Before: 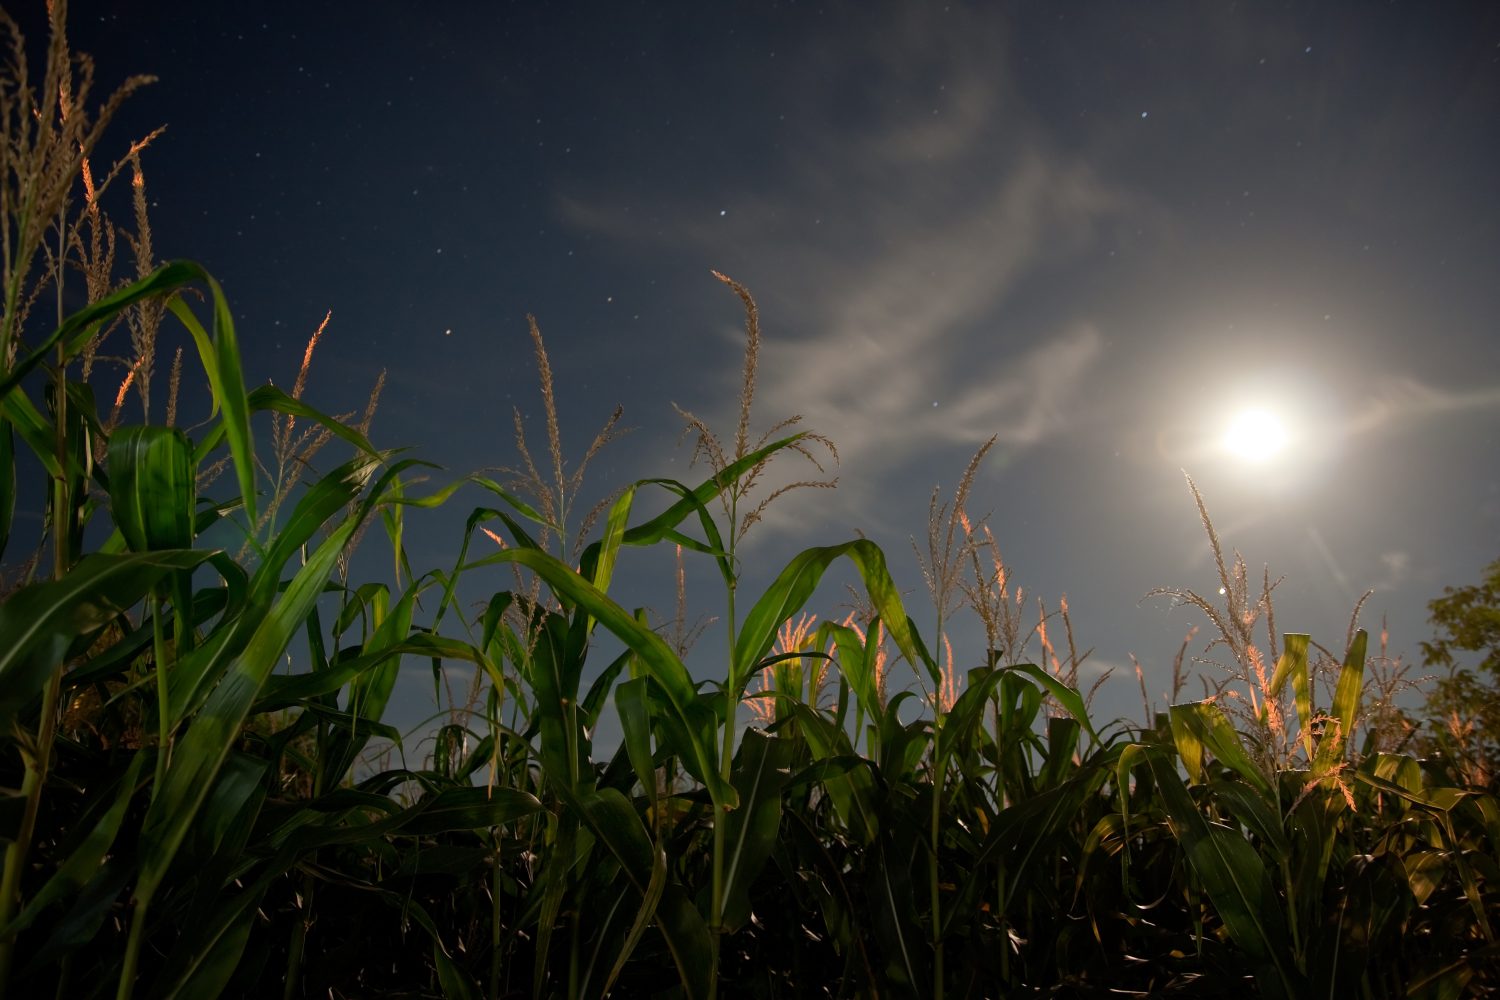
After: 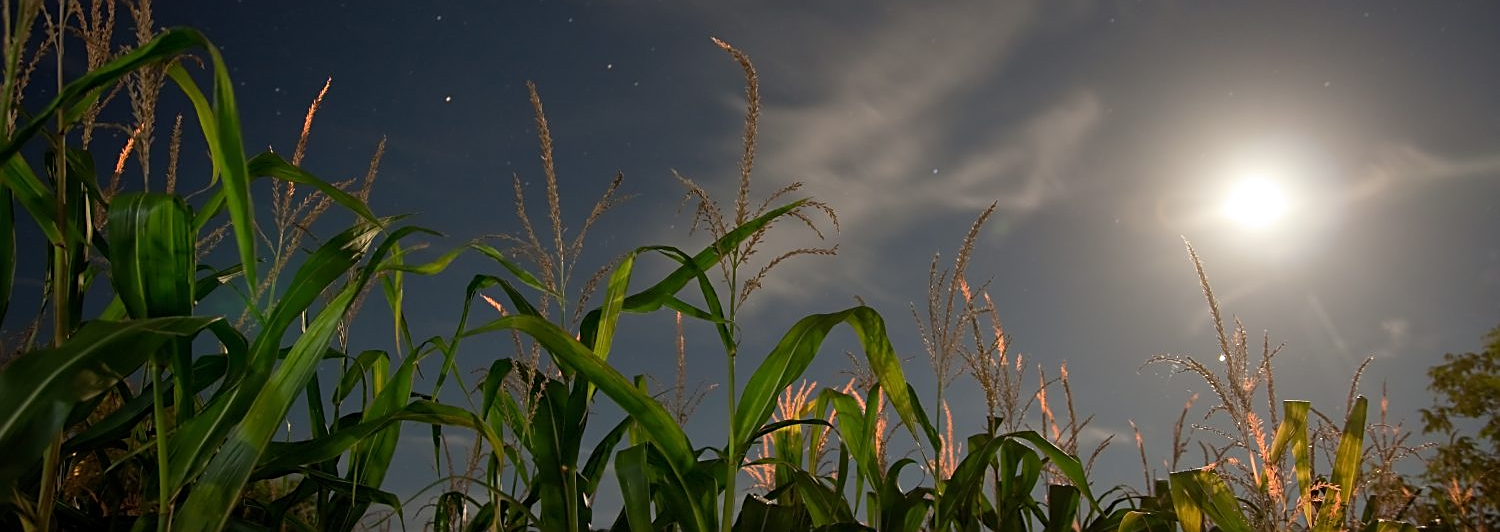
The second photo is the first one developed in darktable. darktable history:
sharpen: on, module defaults
crop and rotate: top 23.364%, bottom 23.363%
